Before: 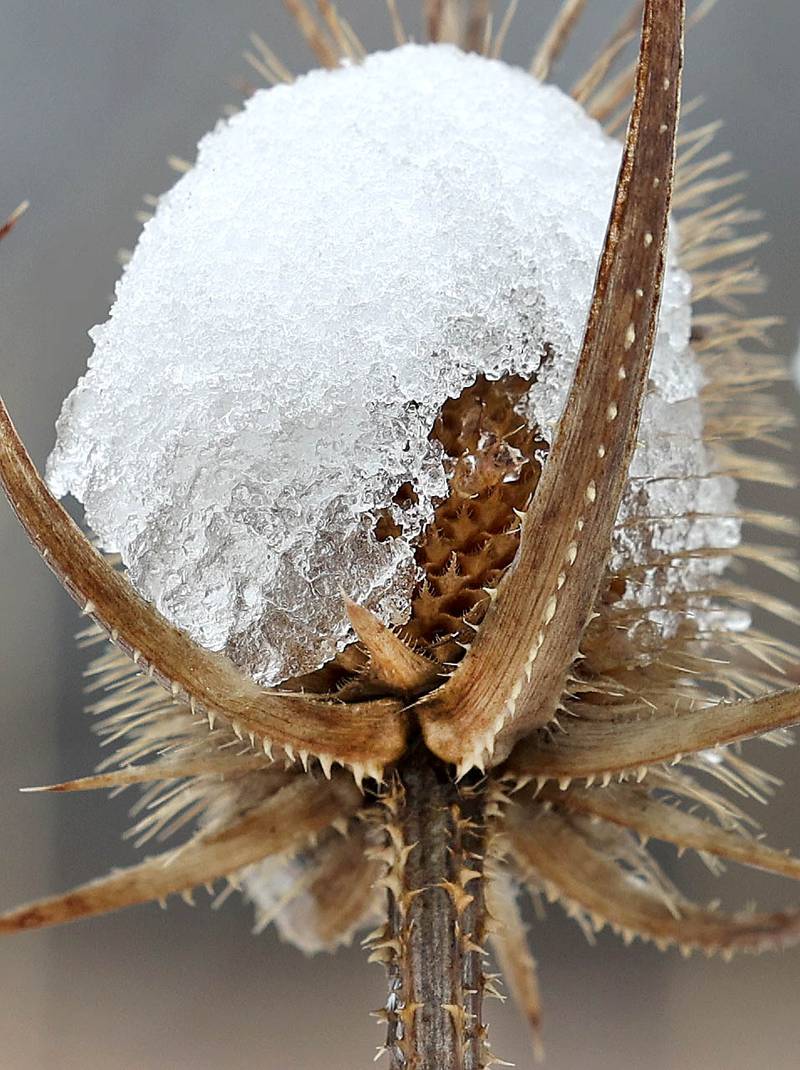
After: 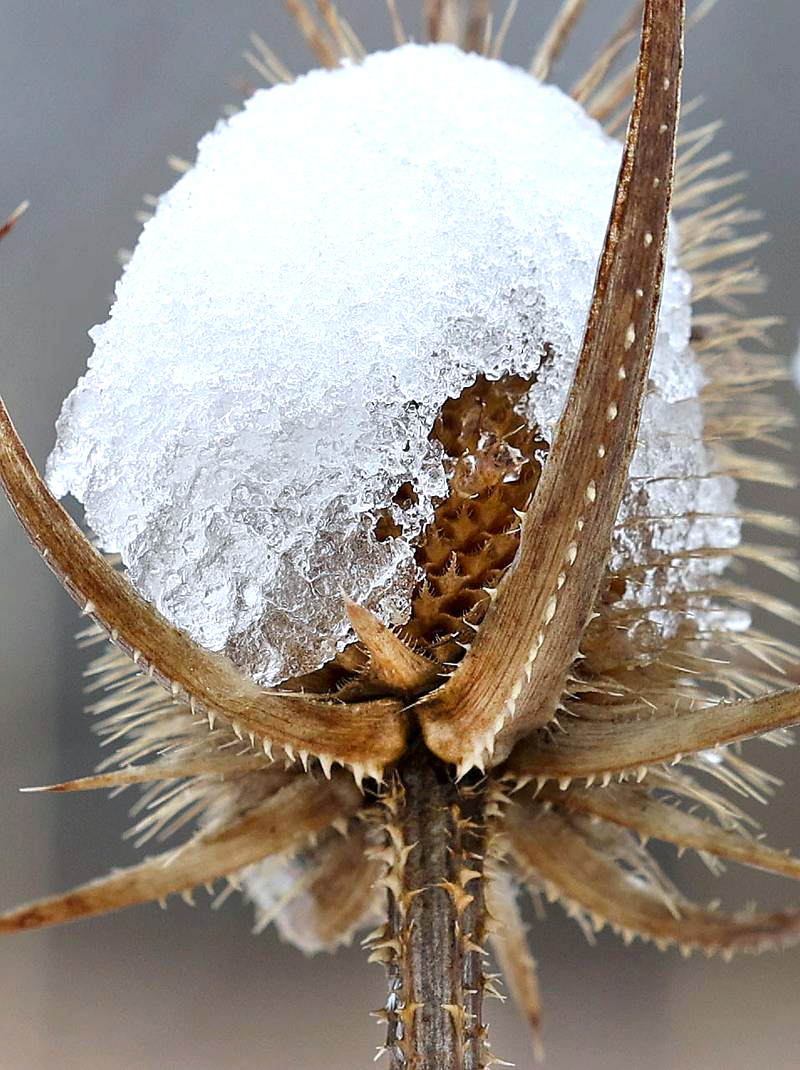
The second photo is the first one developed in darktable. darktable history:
color balance rgb: highlights gain › luminance 16.63%, highlights gain › chroma 2.916%, highlights gain › hue 263°, perceptual saturation grading › global saturation 9.938%
